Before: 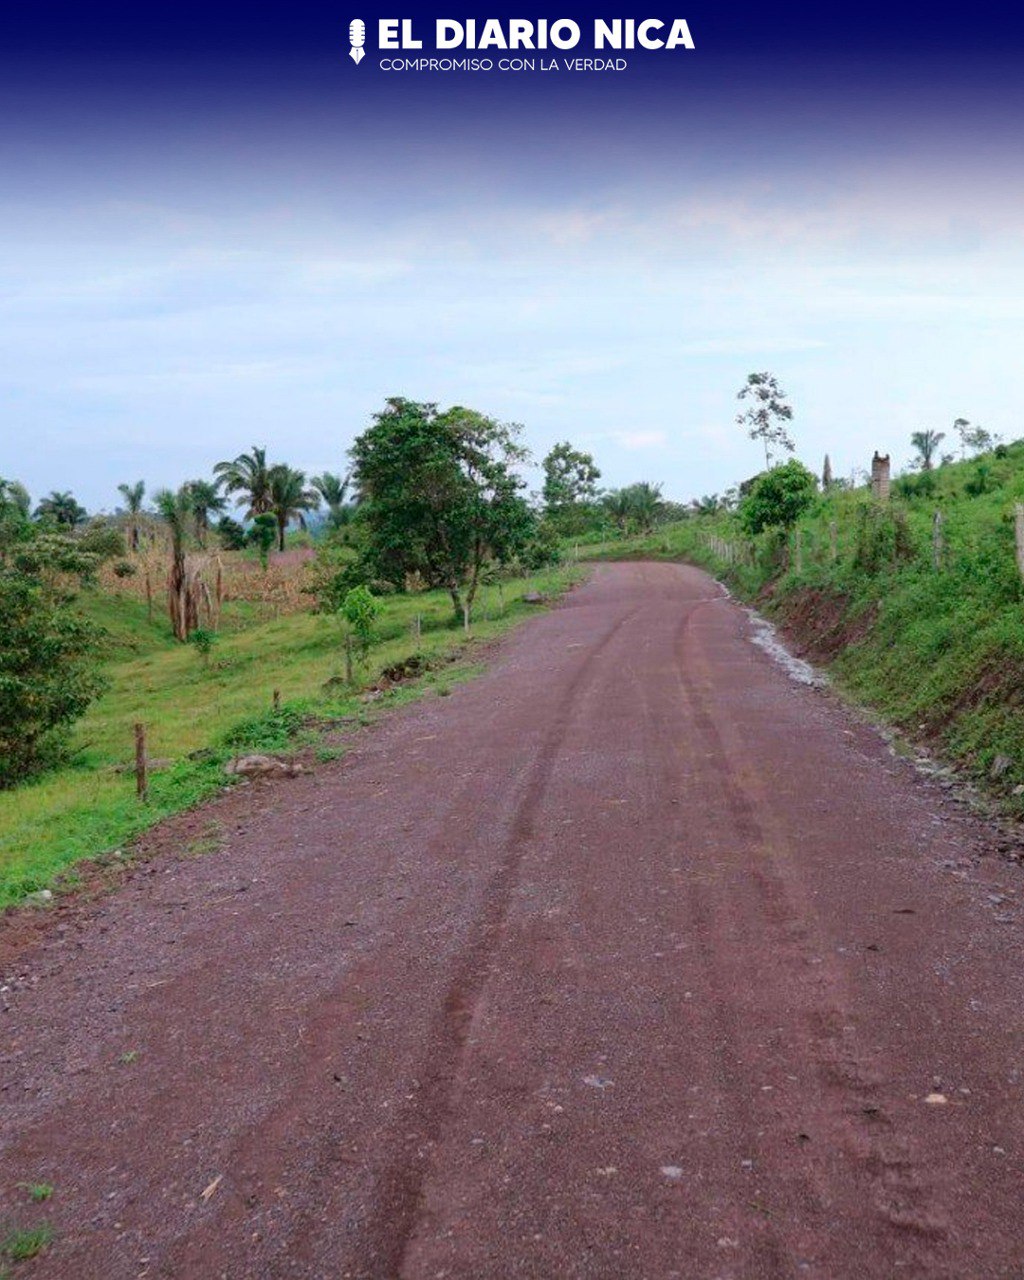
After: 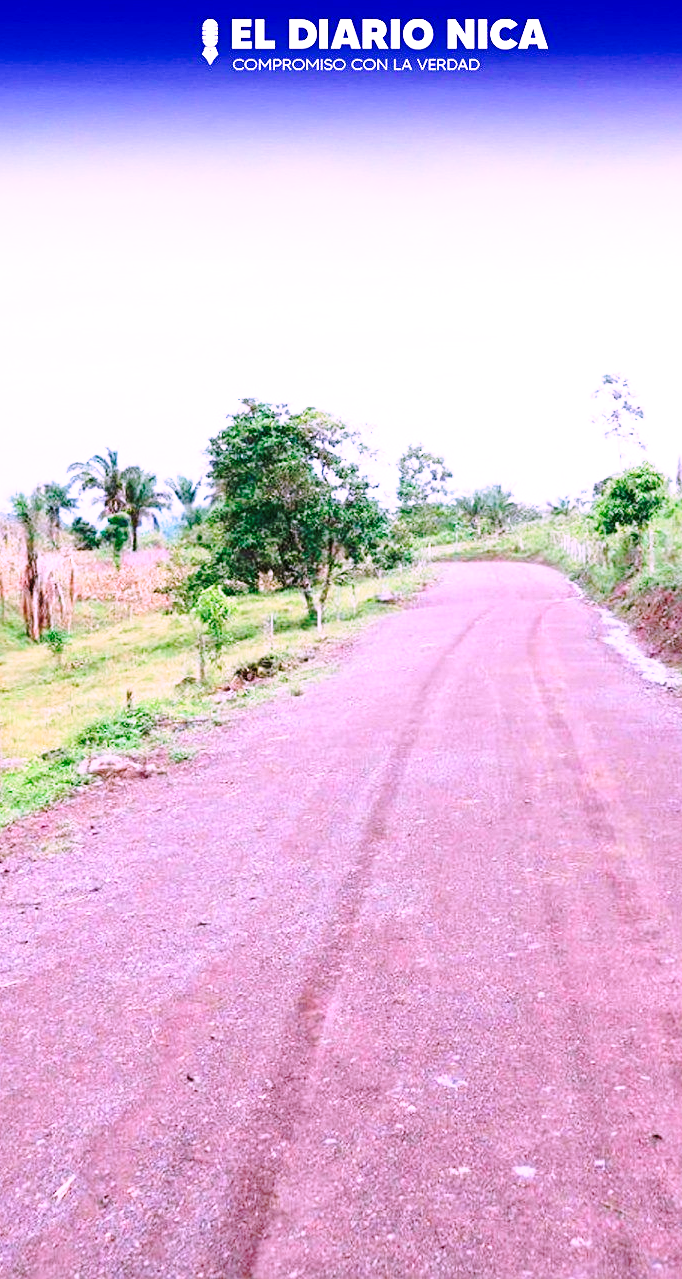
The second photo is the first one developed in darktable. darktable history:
base curve: curves: ch0 [(0, 0) (0.032, 0.037) (0.105, 0.228) (0.435, 0.76) (0.856, 0.983) (1, 1)], preserve colors none
sharpen: amount 0.2
color correction: highlights a* 15.46, highlights b* -20.56
exposure: black level correction 0, exposure 1.1 EV, compensate exposure bias true, compensate highlight preservation false
crop and rotate: left 14.385%, right 18.948%
